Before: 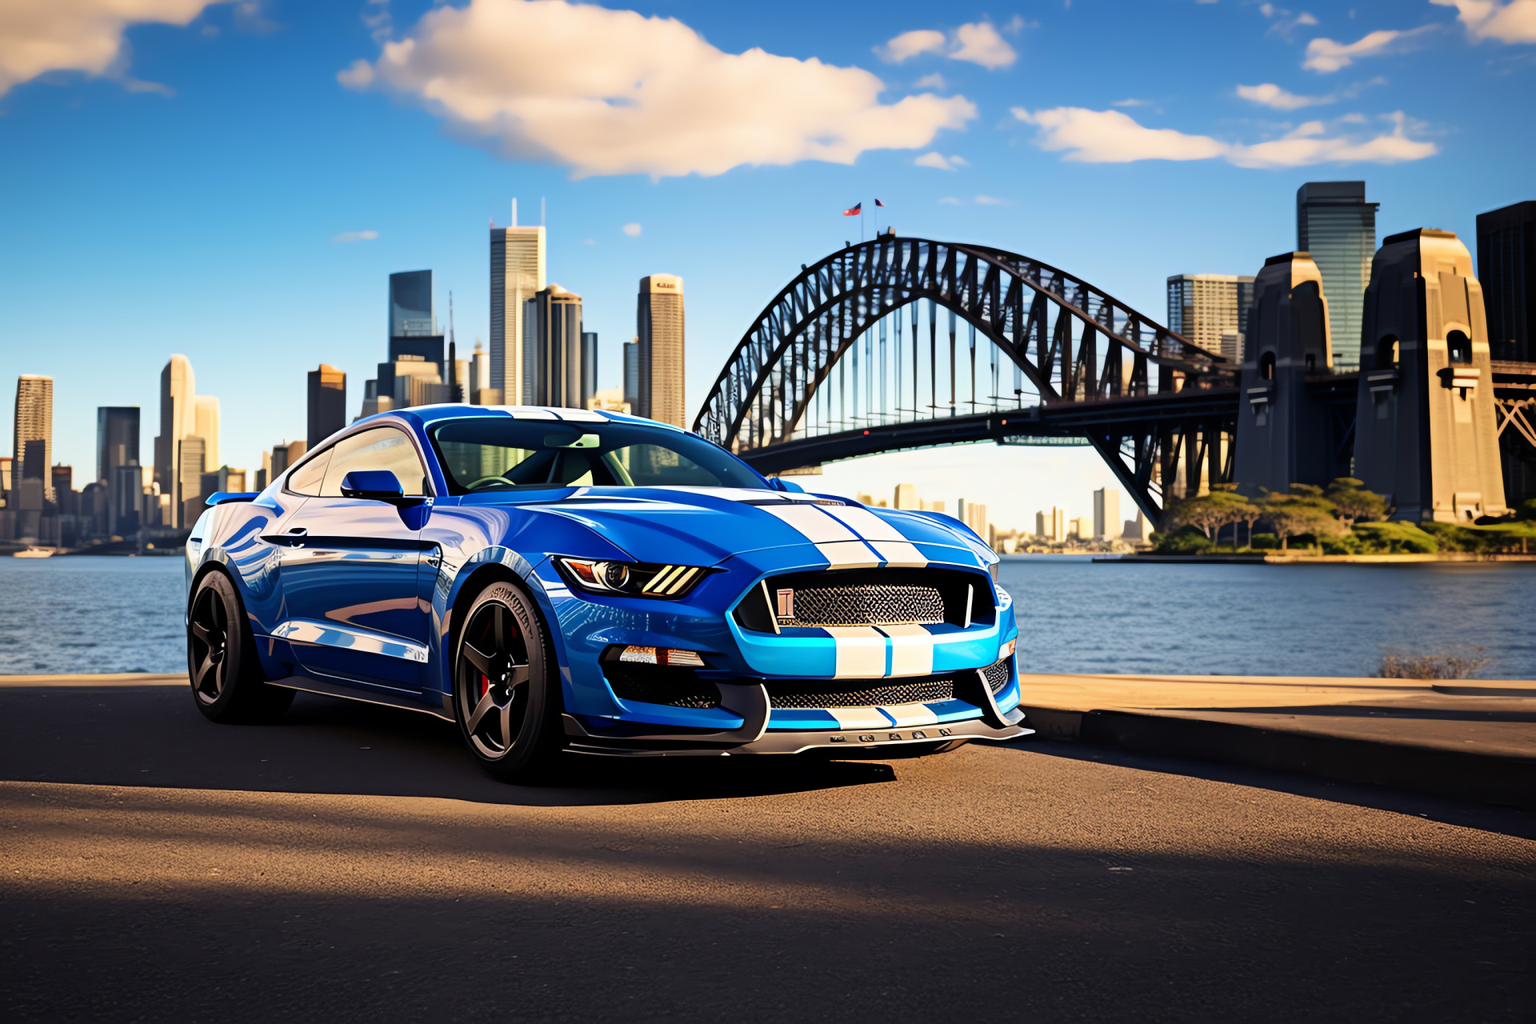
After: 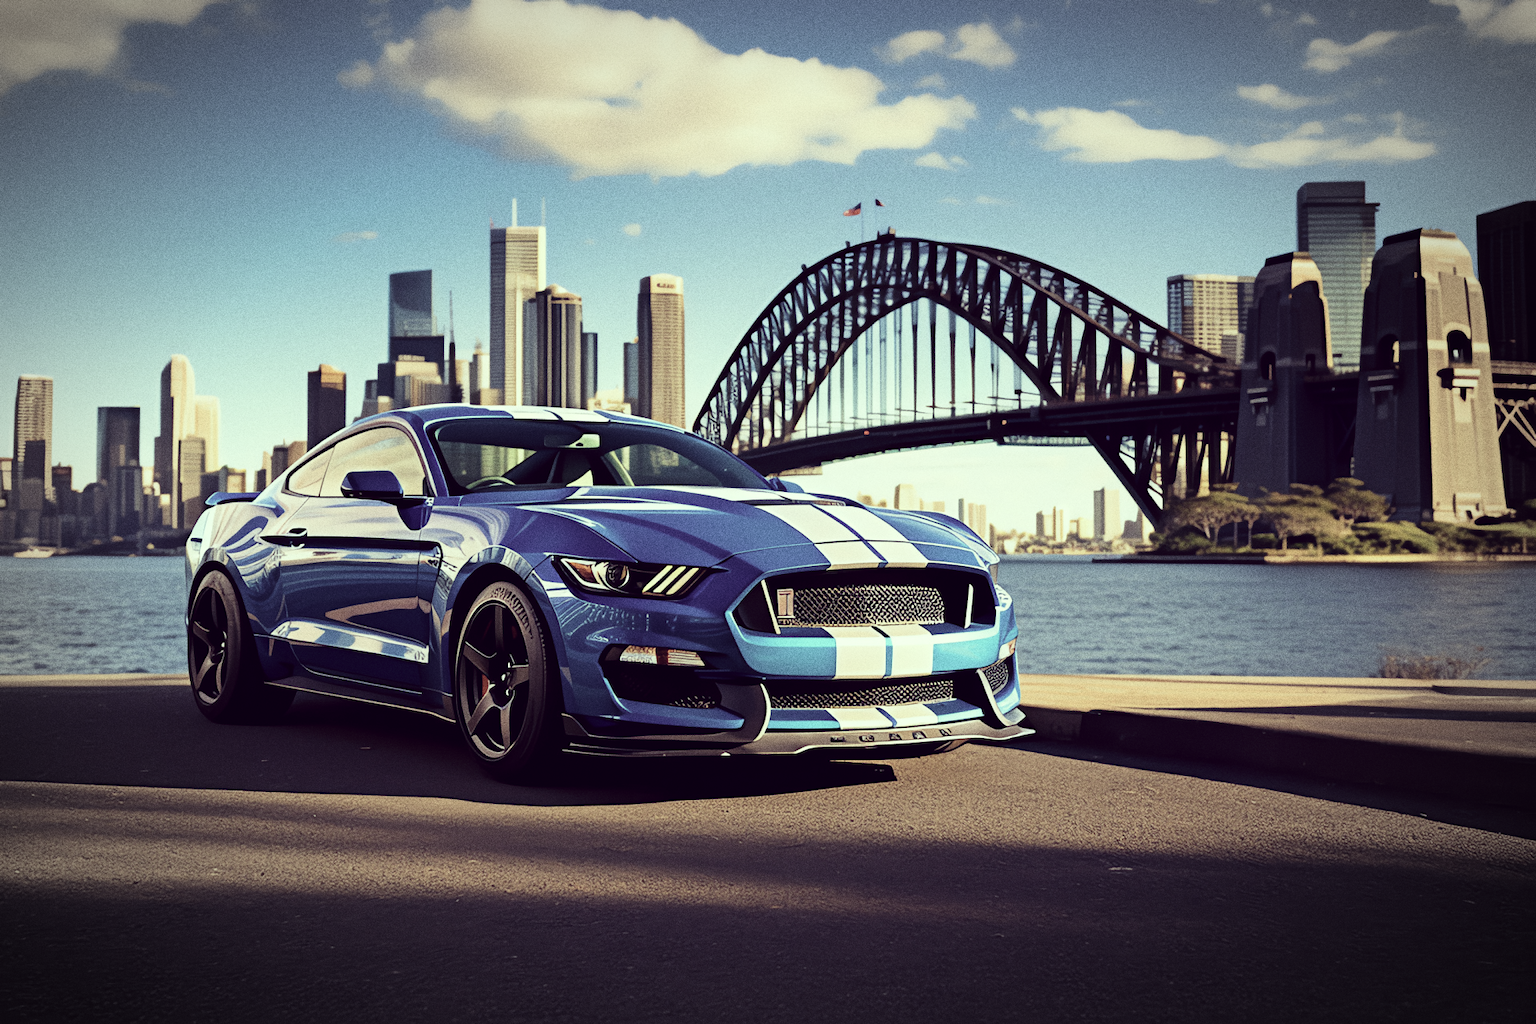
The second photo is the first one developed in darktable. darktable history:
color correction: highlights a* -20.17, highlights b* 20.27, shadows a* 20.03, shadows b* -20.46, saturation 0.43
grain: coarseness 0.09 ISO, strength 40%
color balance rgb: saturation formula JzAzBz (2021)
velvia: on, module defaults
vignetting: automatic ratio true
